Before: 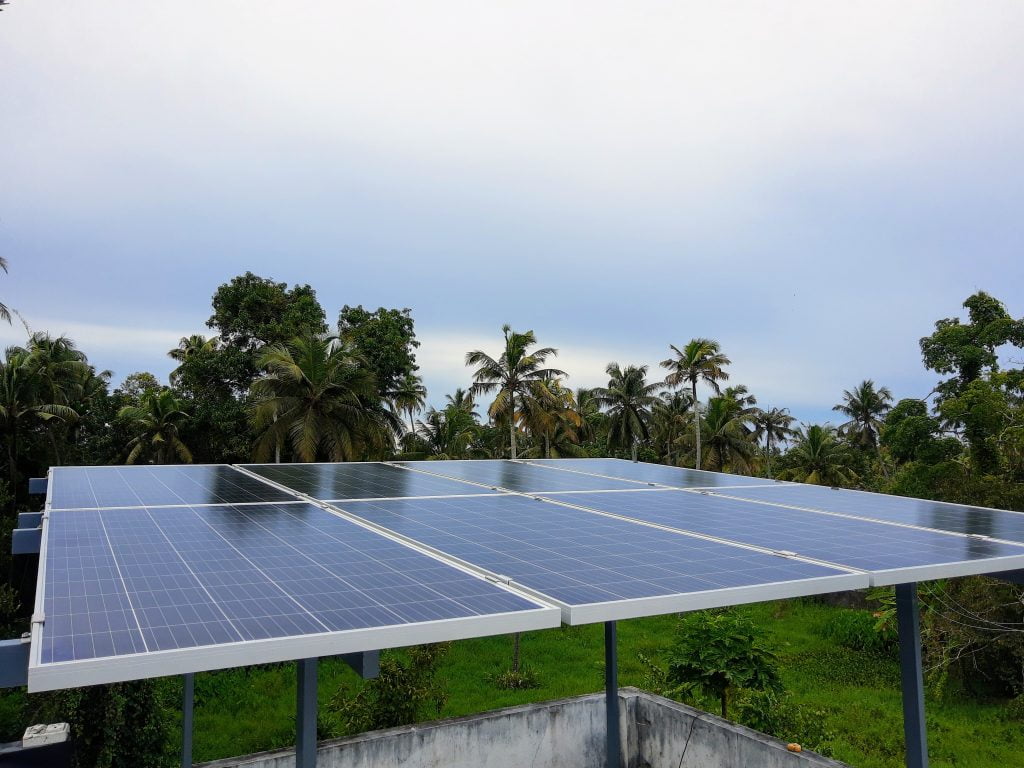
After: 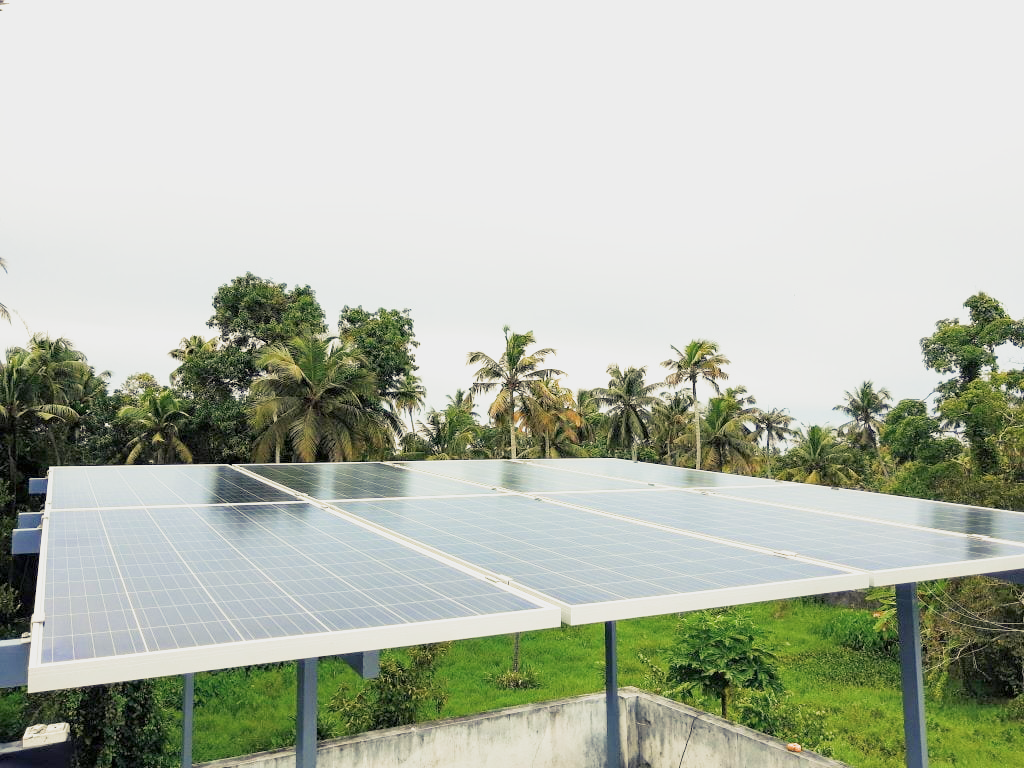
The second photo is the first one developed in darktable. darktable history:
exposure: exposure 2.04 EV, compensate highlight preservation false
filmic rgb: black relative exposure -13 EV, threshold 3 EV, target white luminance 85%, hardness 6.3, latitude 42.11%, contrast 0.858, shadows ↔ highlights balance 8.63%, color science v4 (2020), enable highlight reconstruction true
color balance rgb: shadows lift › chroma 2%, shadows lift › hue 263°, highlights gain › chroma 8%, highlights gain › hue 84°, linear chroma grading › global chroma -15%, saturation formula JzAzBz (2021)
